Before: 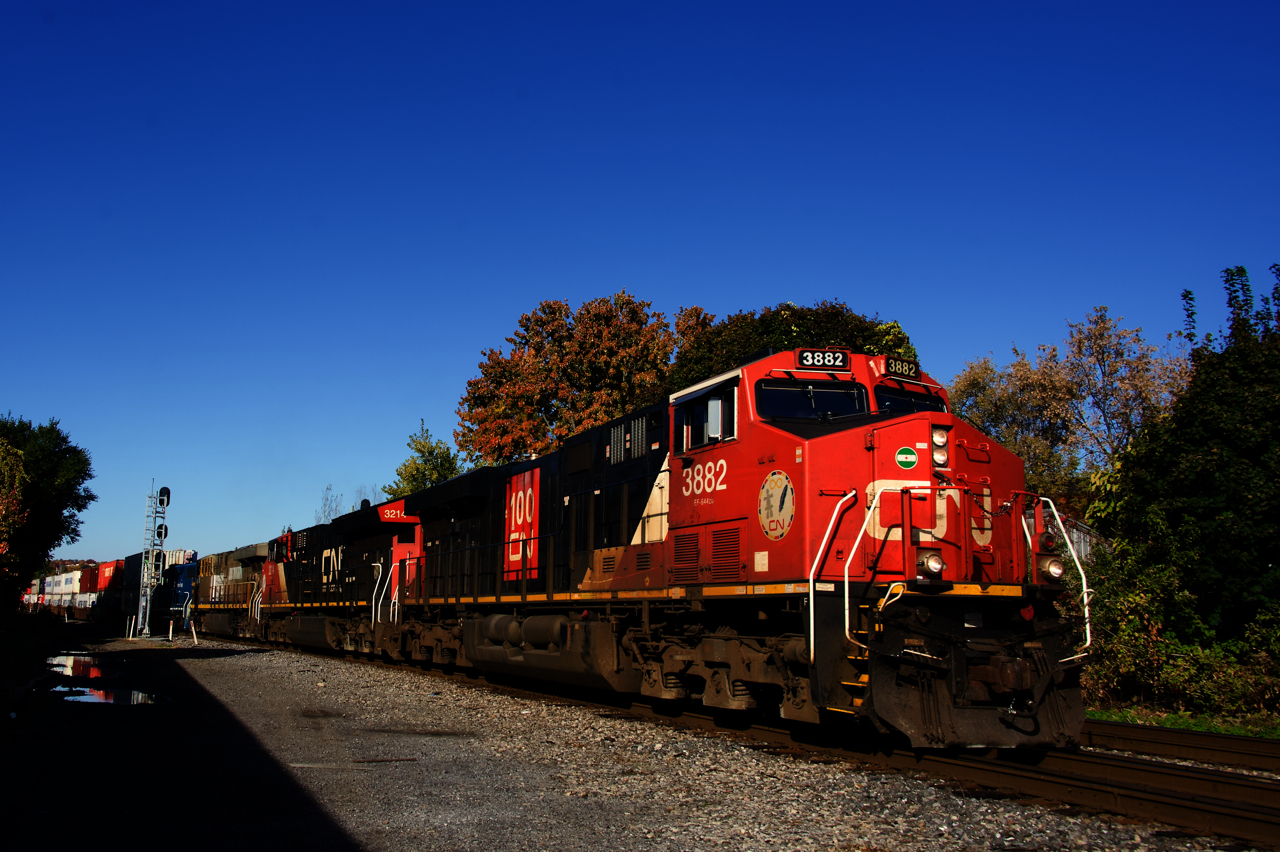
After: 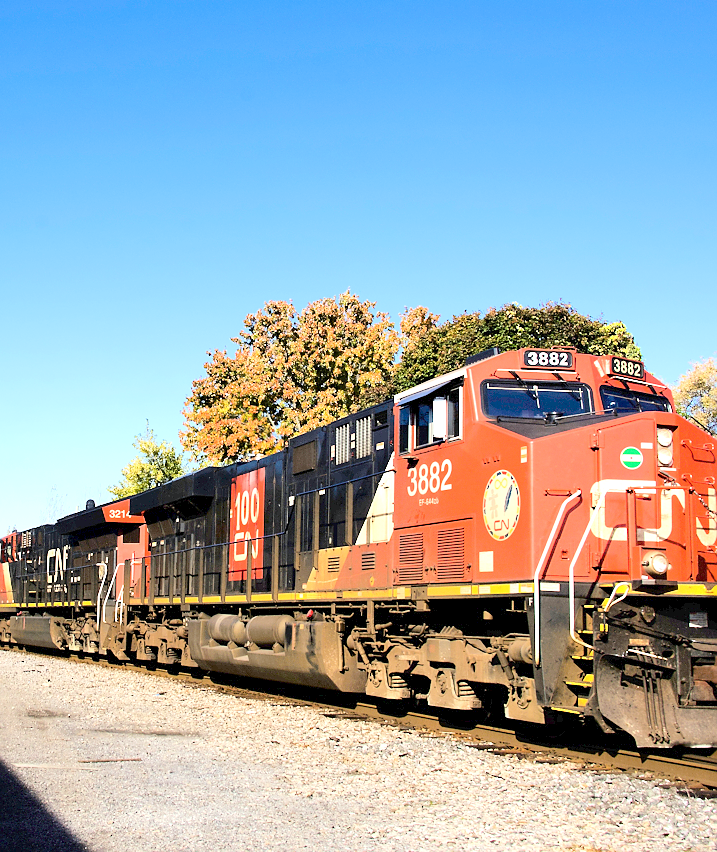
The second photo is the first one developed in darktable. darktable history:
crop: left 21.55%, right 22.428%
sharpen: radius 1.01
color balance rgb: shadows lift › chroma 1.046%, shadows lift › hue 241.65°, perceptual saturation grading › global saturation 0.469%, perceptual brilliance grading › global brilliance 11.121%
tone equalizer: -7 EV 0.162 EV, -6 EV 0.634 EV, -5 EV 1.15 EV, -4 EV 1.31 EV, -3 EV 1.14 EV, -2 EV 0.6 EV, -1 EV 0.168 EV, edges refinement/feathering 500, mask exposure compensation -1.57 EV, preserve details no
contrast brightness saturation: saturation -0.046
